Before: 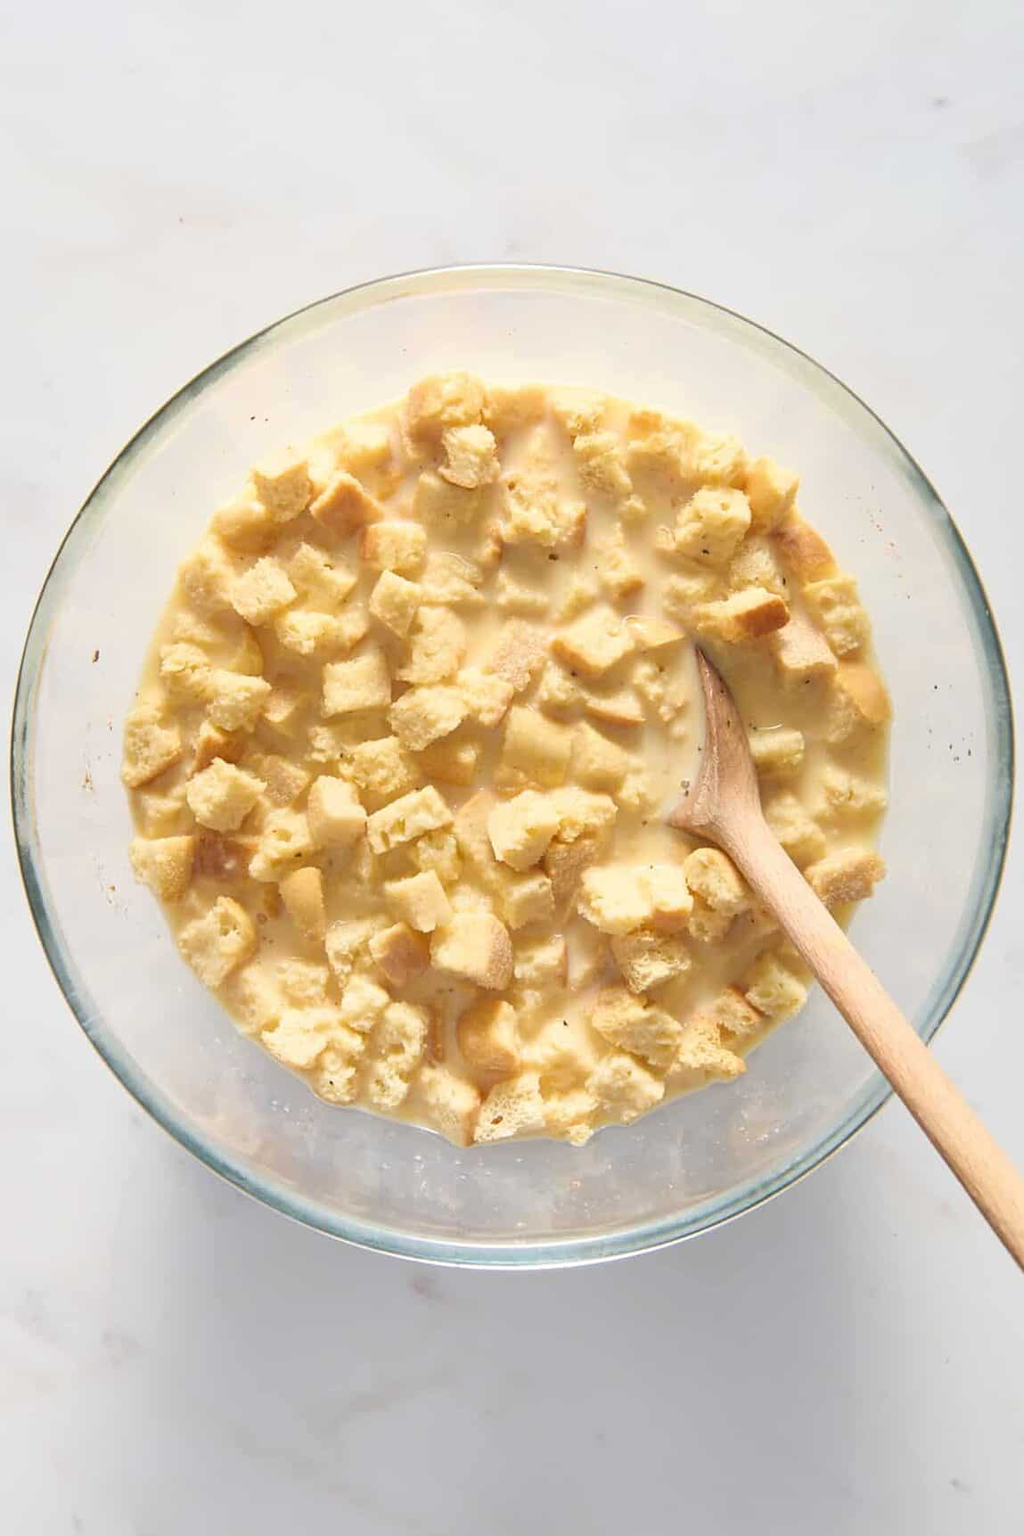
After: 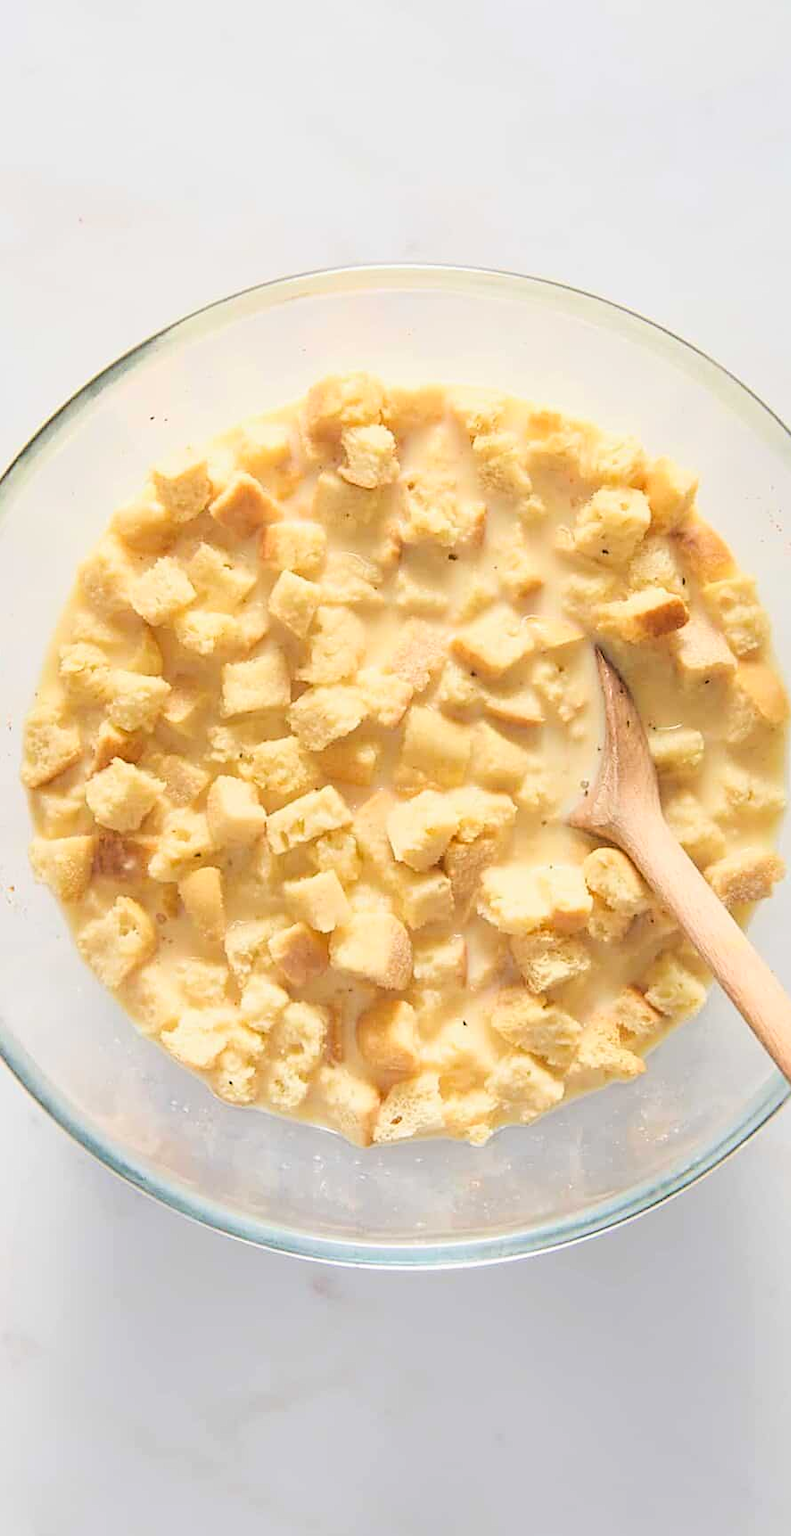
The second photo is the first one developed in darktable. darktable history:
sharpen: amount 0.202
tone curve: curves: ch0 [(0, 0) (0.071, 0.047) (0.266, 0.26) (0.483, 0.554) (0.753, 0.811) (1, 0.983)]; ch1 [(0, 0) (0.346, 0.307) (0.408, 0.387) (0.463, 0.465) (0.482, 0.493) (0.502, 0.499) (0.517, 0.502) (0.55, 0.548) (0.597, 0.61) (0.651, 0.698) (1, 1)]; ch2 [(0, 0) (0.346, 0.34) (0.434, 0.46) (0.485, 0.494) (0.5, 0.498) (0.517, 0.506) (0.526, 0.545) (0.583, 0.61) (0.625, 0.659) (1, 1)], color space Lab, linked channels, preserve colors none
crop: left 9.889%, right 12.8%
